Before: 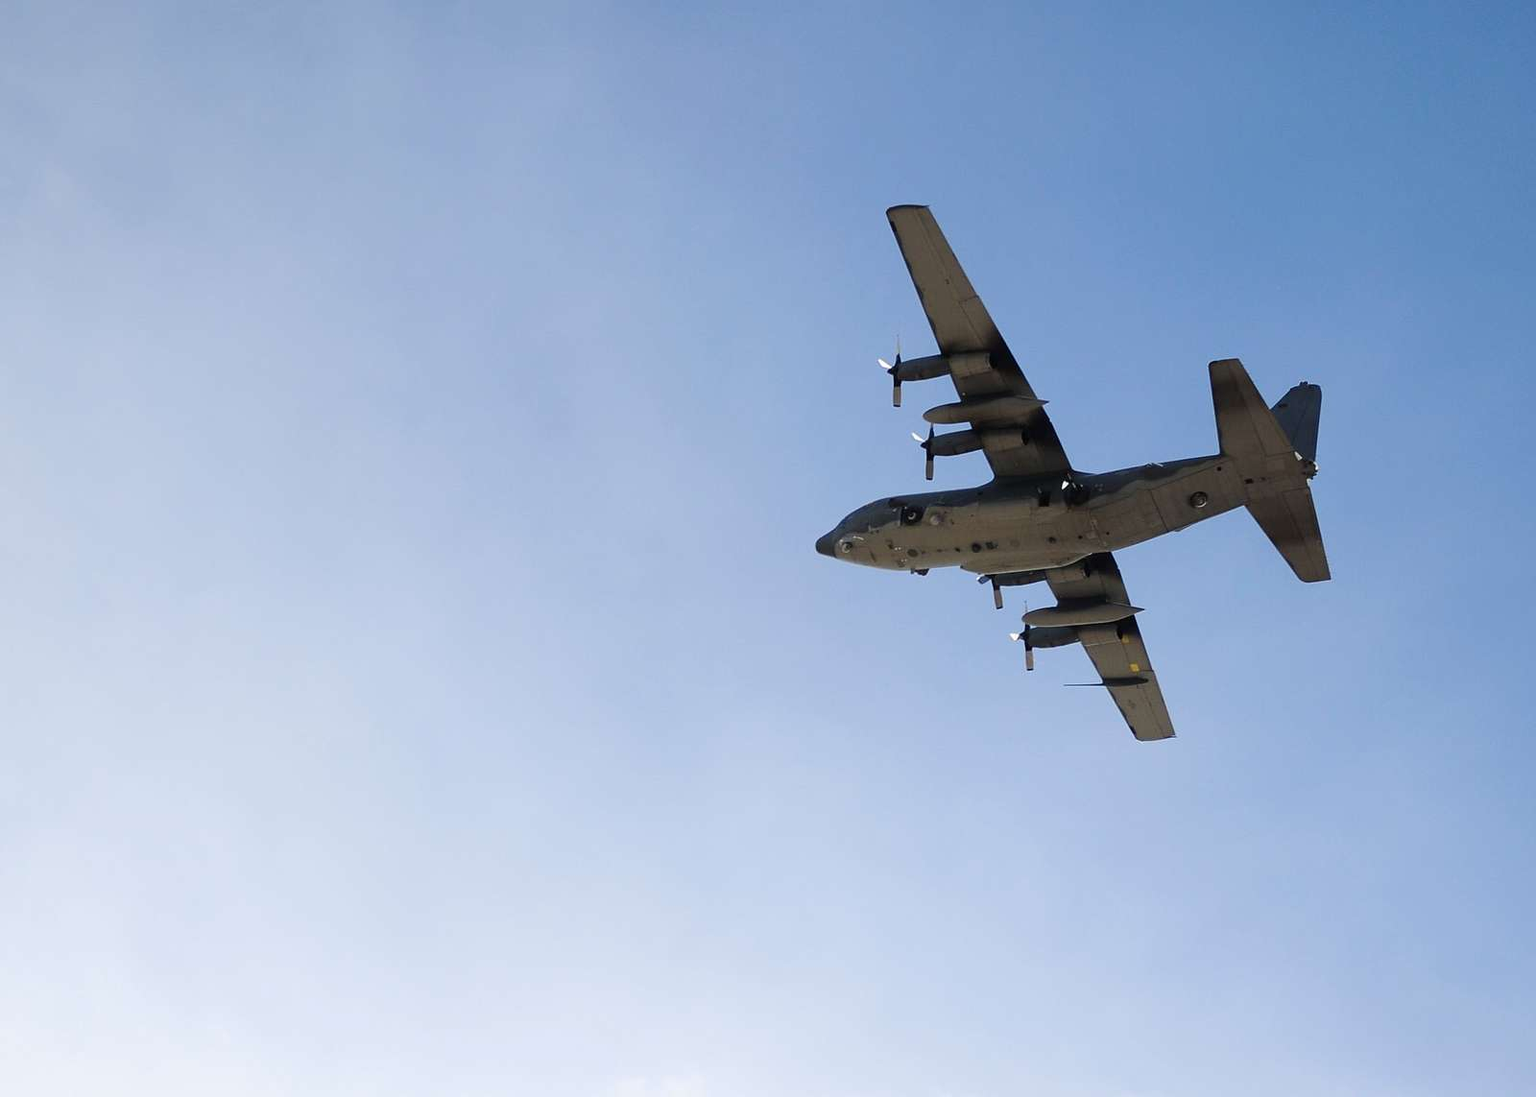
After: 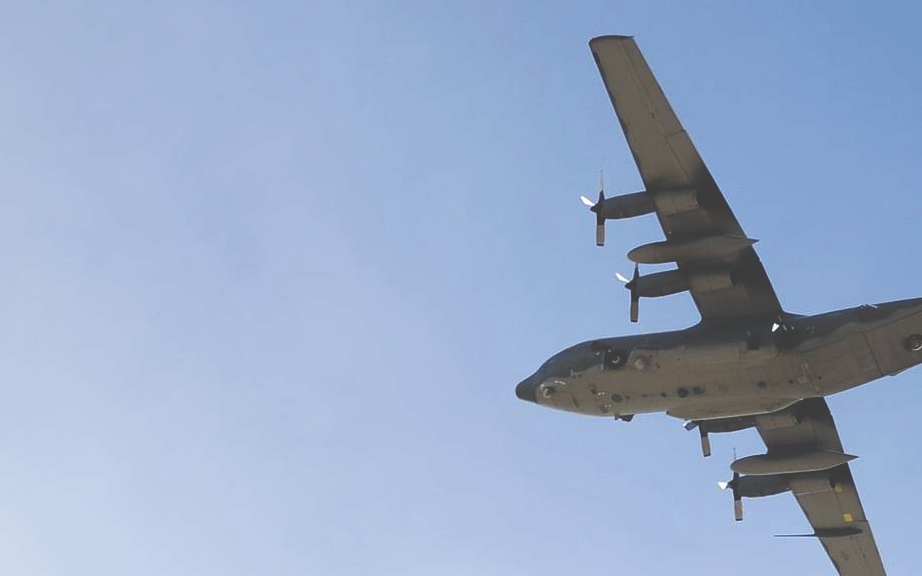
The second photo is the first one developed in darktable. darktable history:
crop: left 20.902%, top 15.624%, right 21.473%, bottom 33.922%
tone equalizer: -7 EV 0.207 EV, -6 EV 0.113 EV, -5 EV 0.06 EV, -4 EV 0.027 EV, -2 EV -0.035 EV, -1 EV -0.046 EV, +0 EV -0.059 EV
exposure: black level correction -0.041, exposure 0.061 EV, compensate highlight preservation false
